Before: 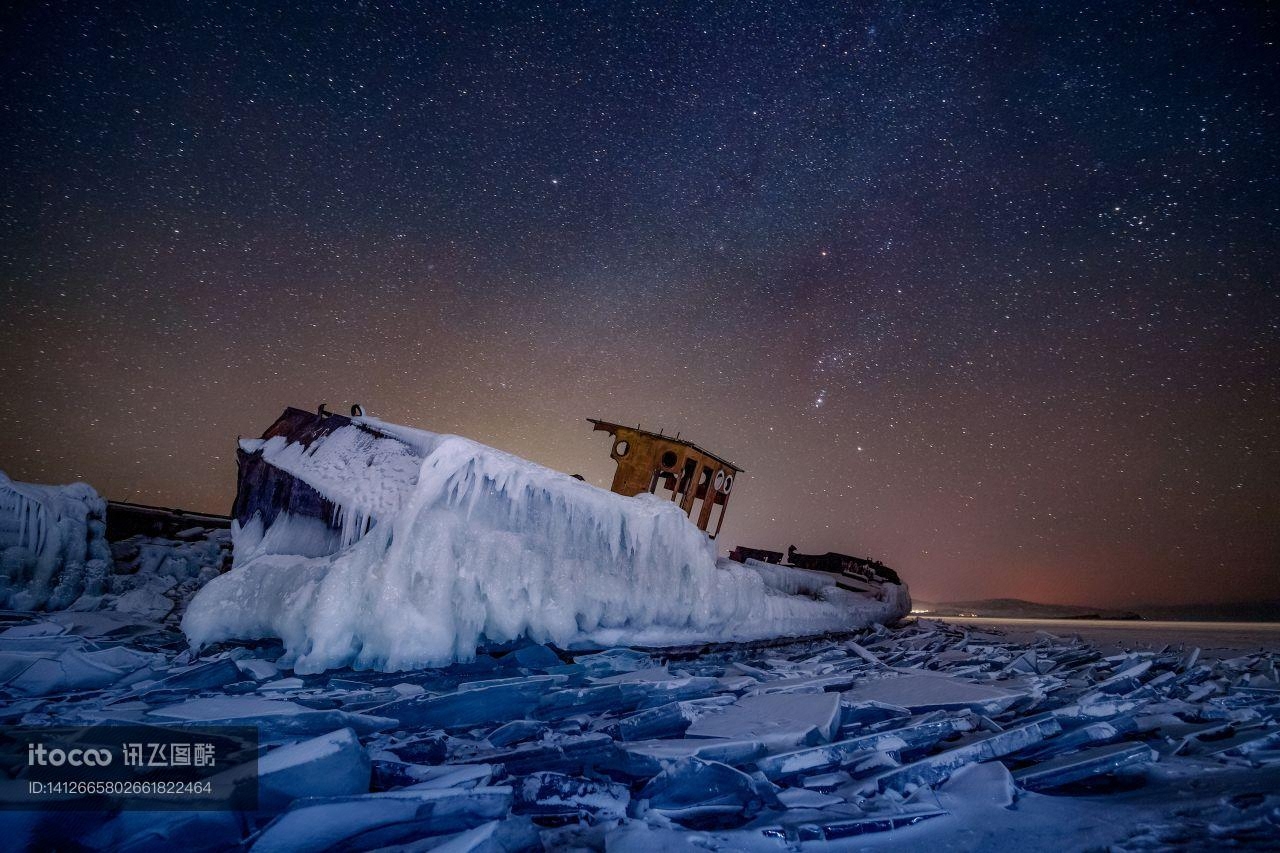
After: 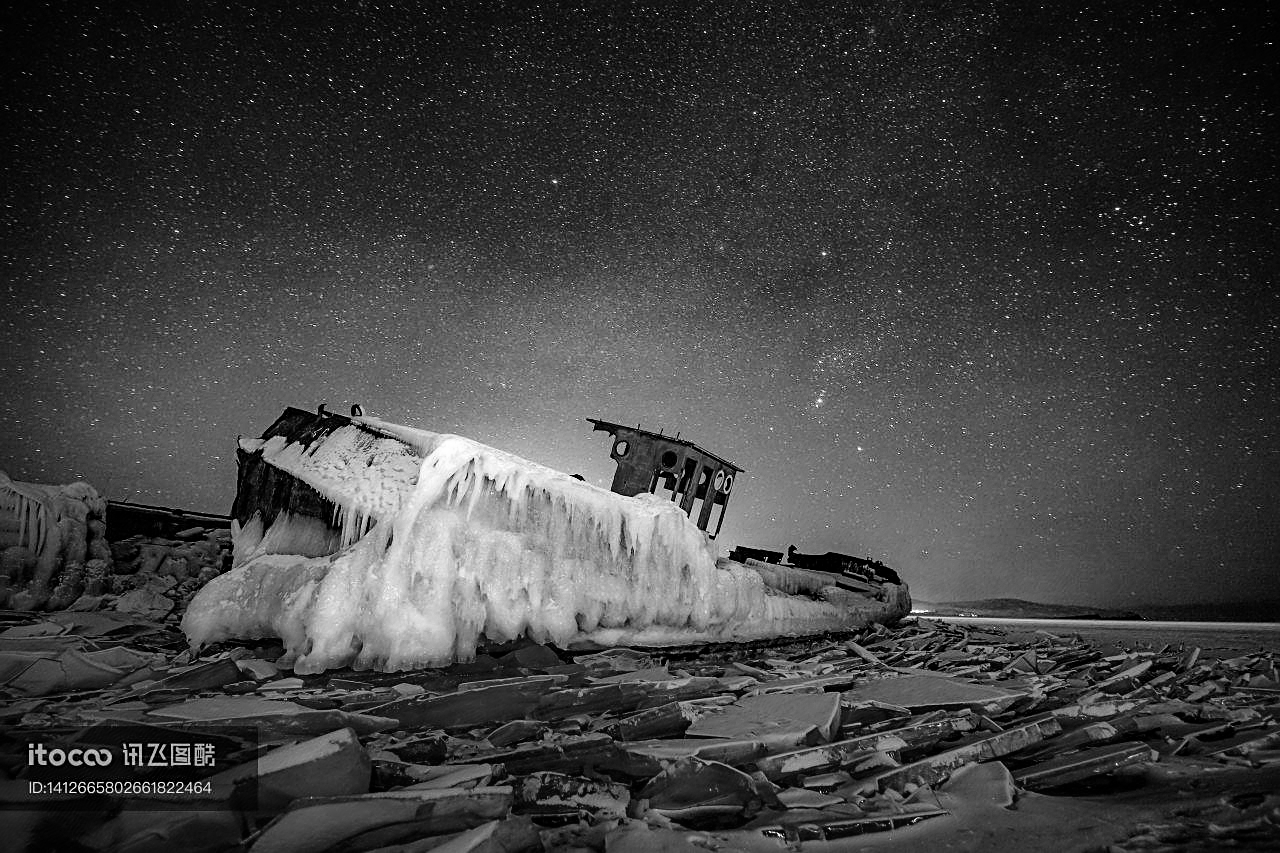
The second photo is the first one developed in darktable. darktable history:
exposure: compensate exposure bias true, compensate highlight preservation false
base curve: curves: ch0 [(0, 0) (0.008, 0.007) (0.022, 0.029) (0.048, 0.089) (0.092, 0.197) (0.191, 0.399) (0.275, 0.534) (0.357, 0.65) (0.477, 0.78) (0.542, 0.833) (0.799, 0.973) (1, 1)], preserve colors none
shadows and highlights: radius 94.8, shadows -15.46, white point adjustment 0.253, highlights 30.91, compress 48.29%, soften with gaussian
color zones: curves: ch0 [(0.002, 0.593) (0.143, 0.417) (0.285, 0.541) (0.455, 0.289) (0.608, 0.327) (0.727, 0.283) (0.869, 0.571) (1, 0.603)]; ch1 [(0, 0) (0.143, 0) (0.286, 0) (0.429, 0) (0.571, 0) (0.714, 0) (0.857, 0)]
tone equalizer: -8 EV 0 EV, -7 EV 0.003 EV, -6 EV -0.005 EV, -5 EV -0.013 EV, -4 EV -0.075 EV, -3 EV -0.197 EV, -2 EV -0.265 EV, -1 EV 0.101 EV, +0 EV 0.29 EV
haze removal: compatibility mode true, adaptive false
sharpen: on, module defaults
